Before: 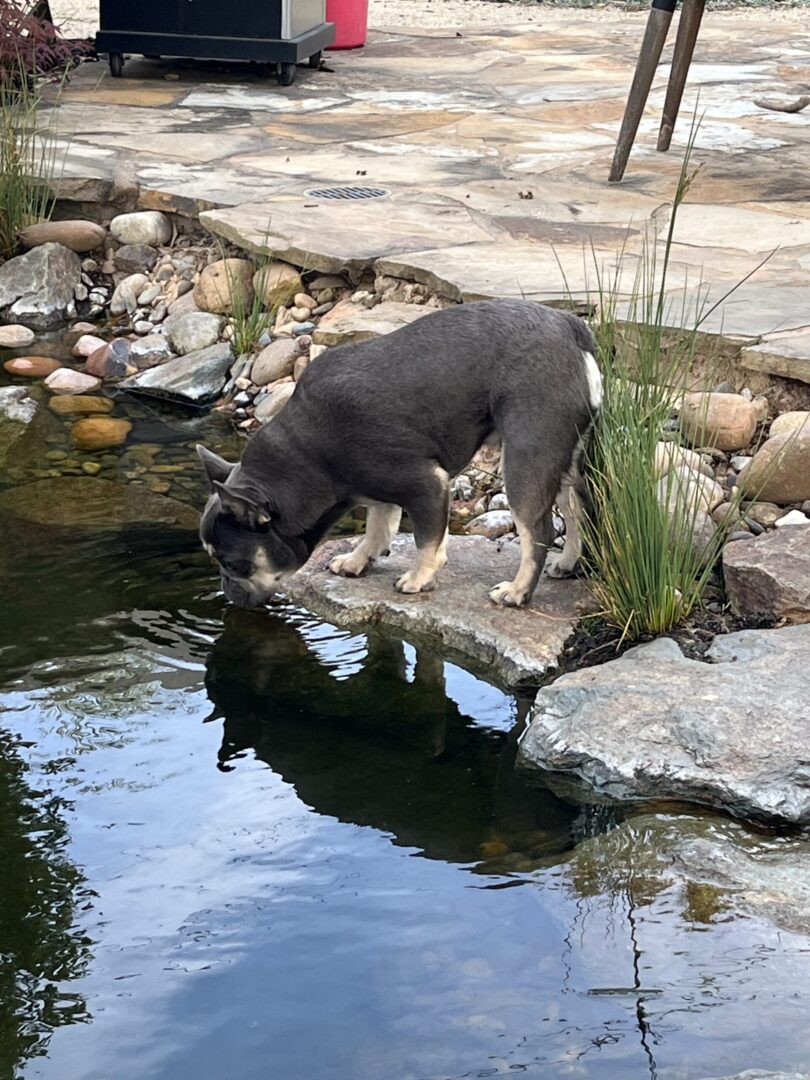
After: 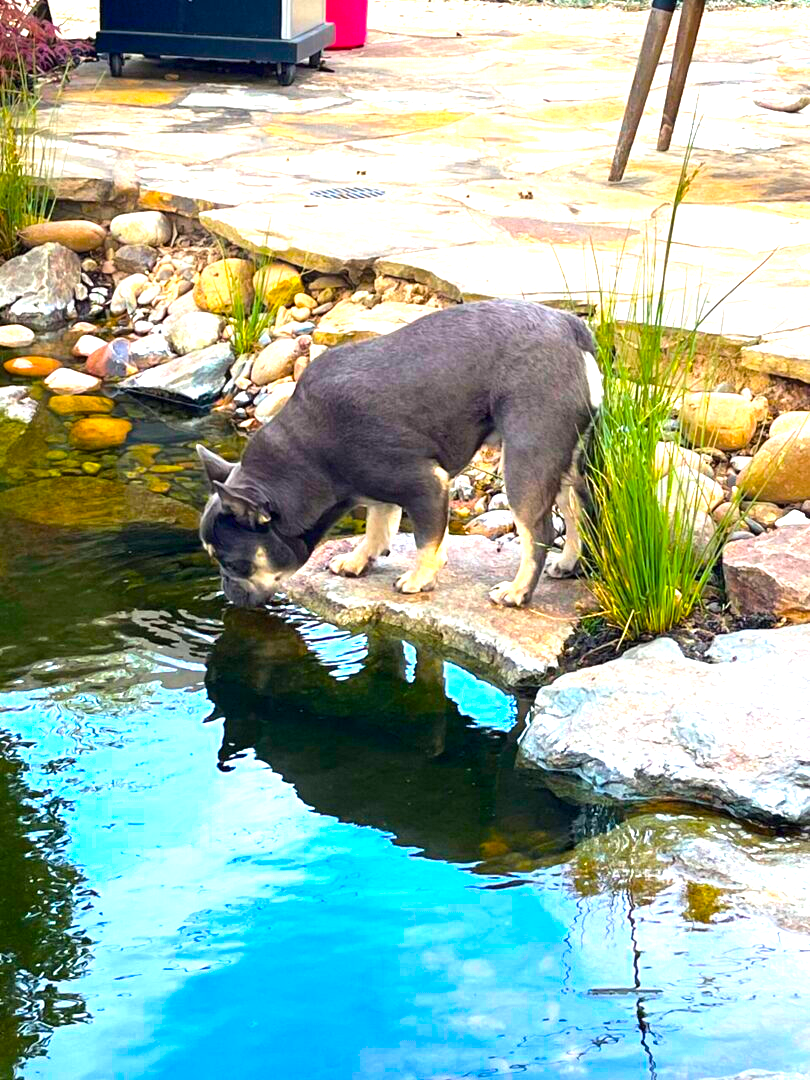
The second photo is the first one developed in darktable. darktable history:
exposure: exposure 1.166 EV, compensate highlight preservation false
color balance rgb: linear chroma grading › shadows 16.728%, linear chroma grading › highlights 60.703%, linear chroma grading › global chroma 49.479%, perceptual saturation grading › global saturation 0.771%
